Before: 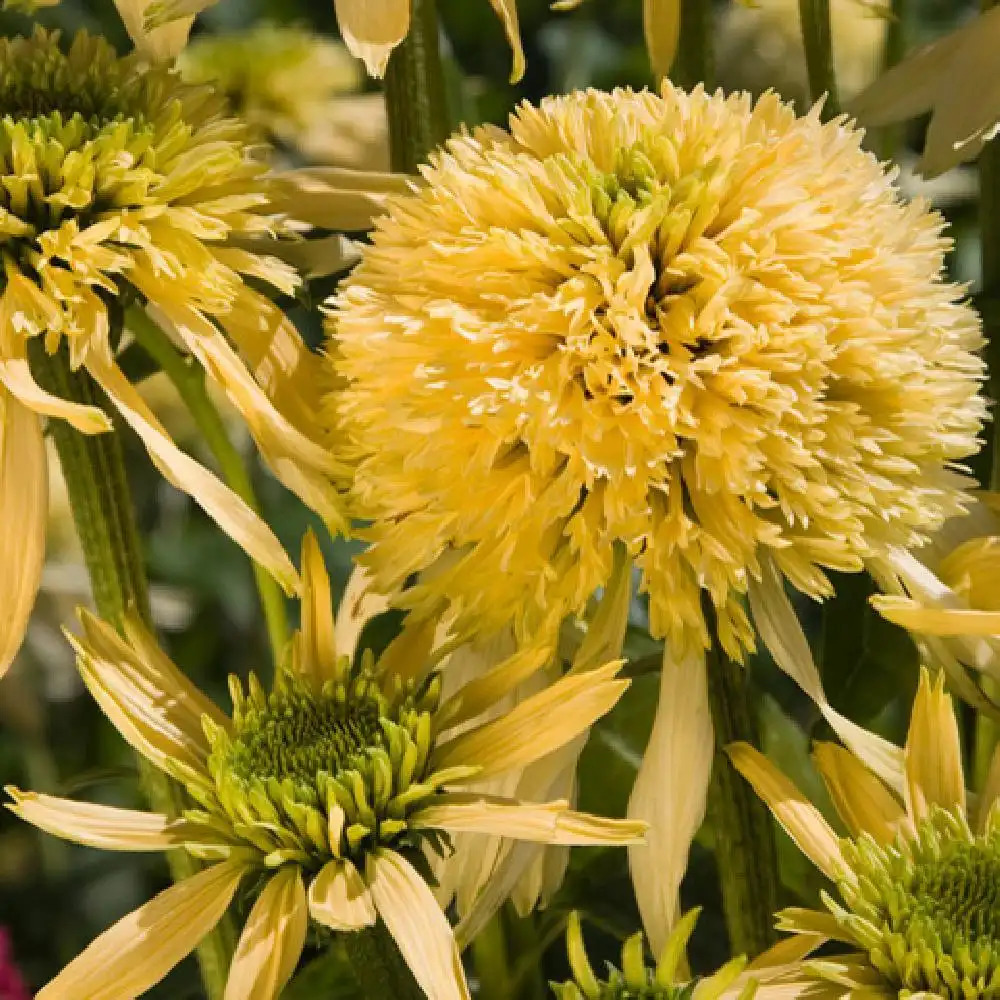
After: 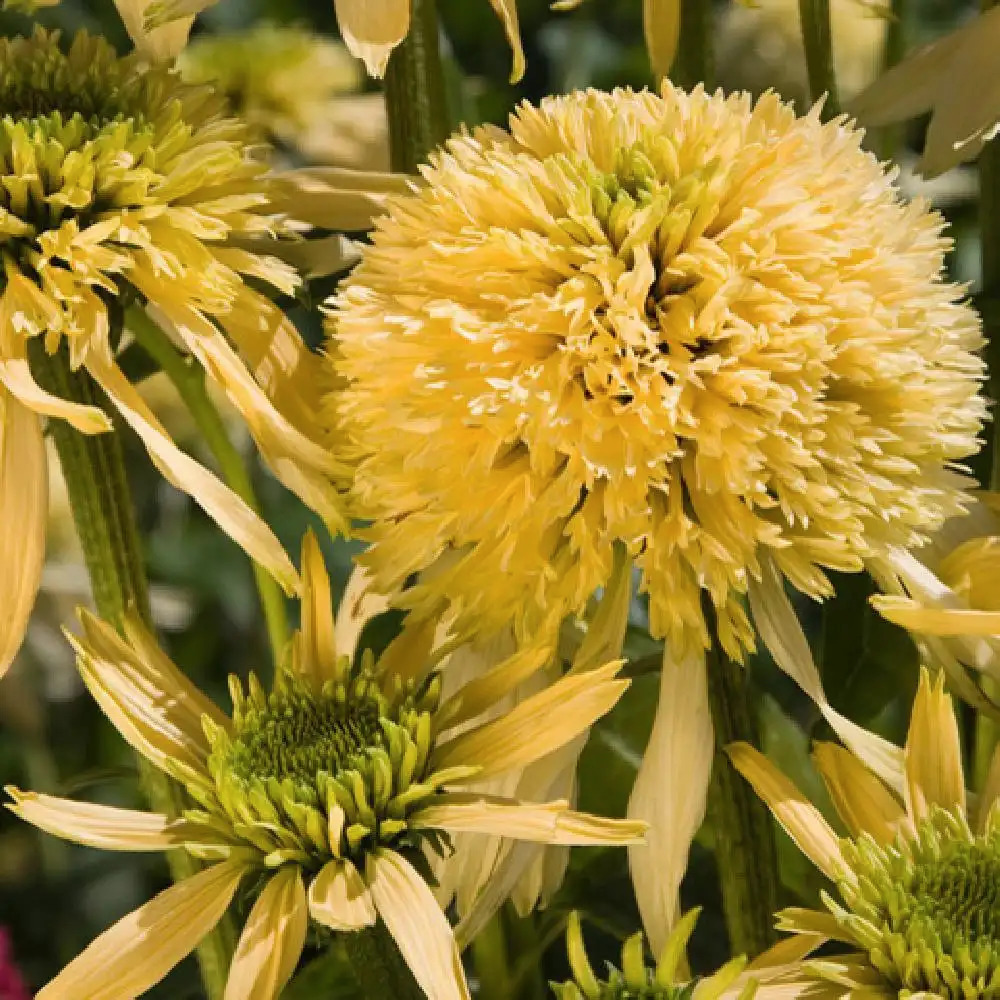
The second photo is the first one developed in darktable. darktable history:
contrast brightness saturation: saturation -0.031
